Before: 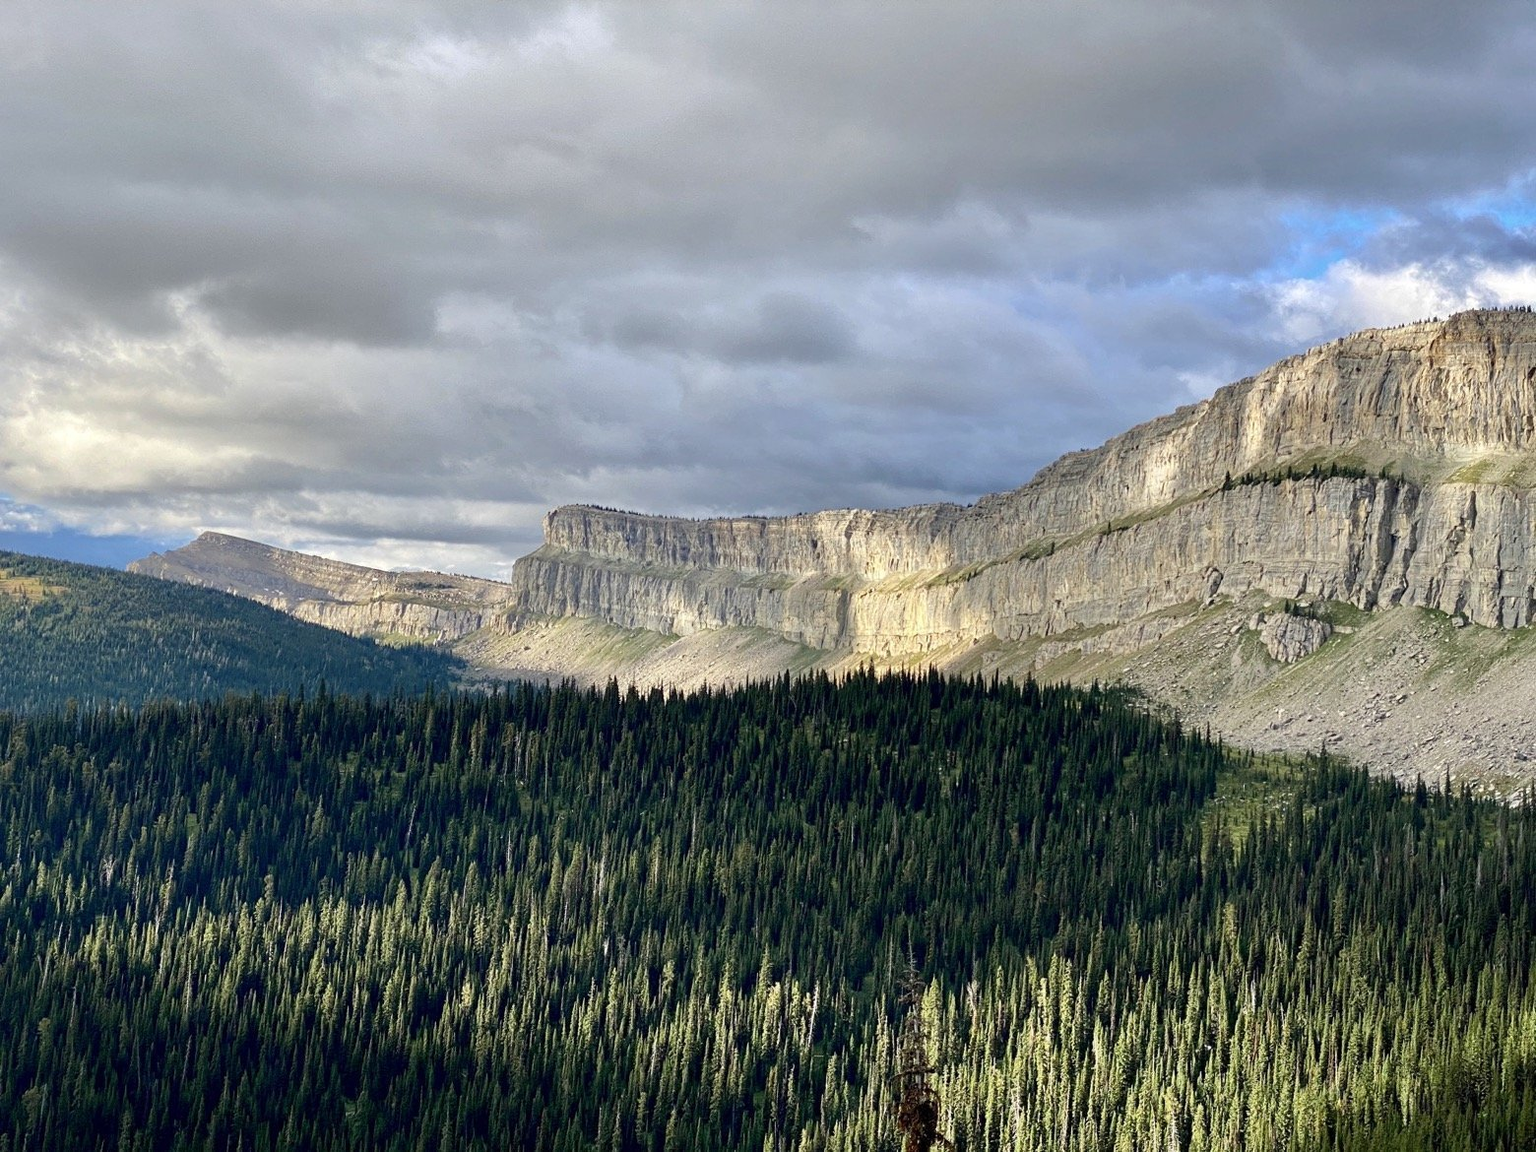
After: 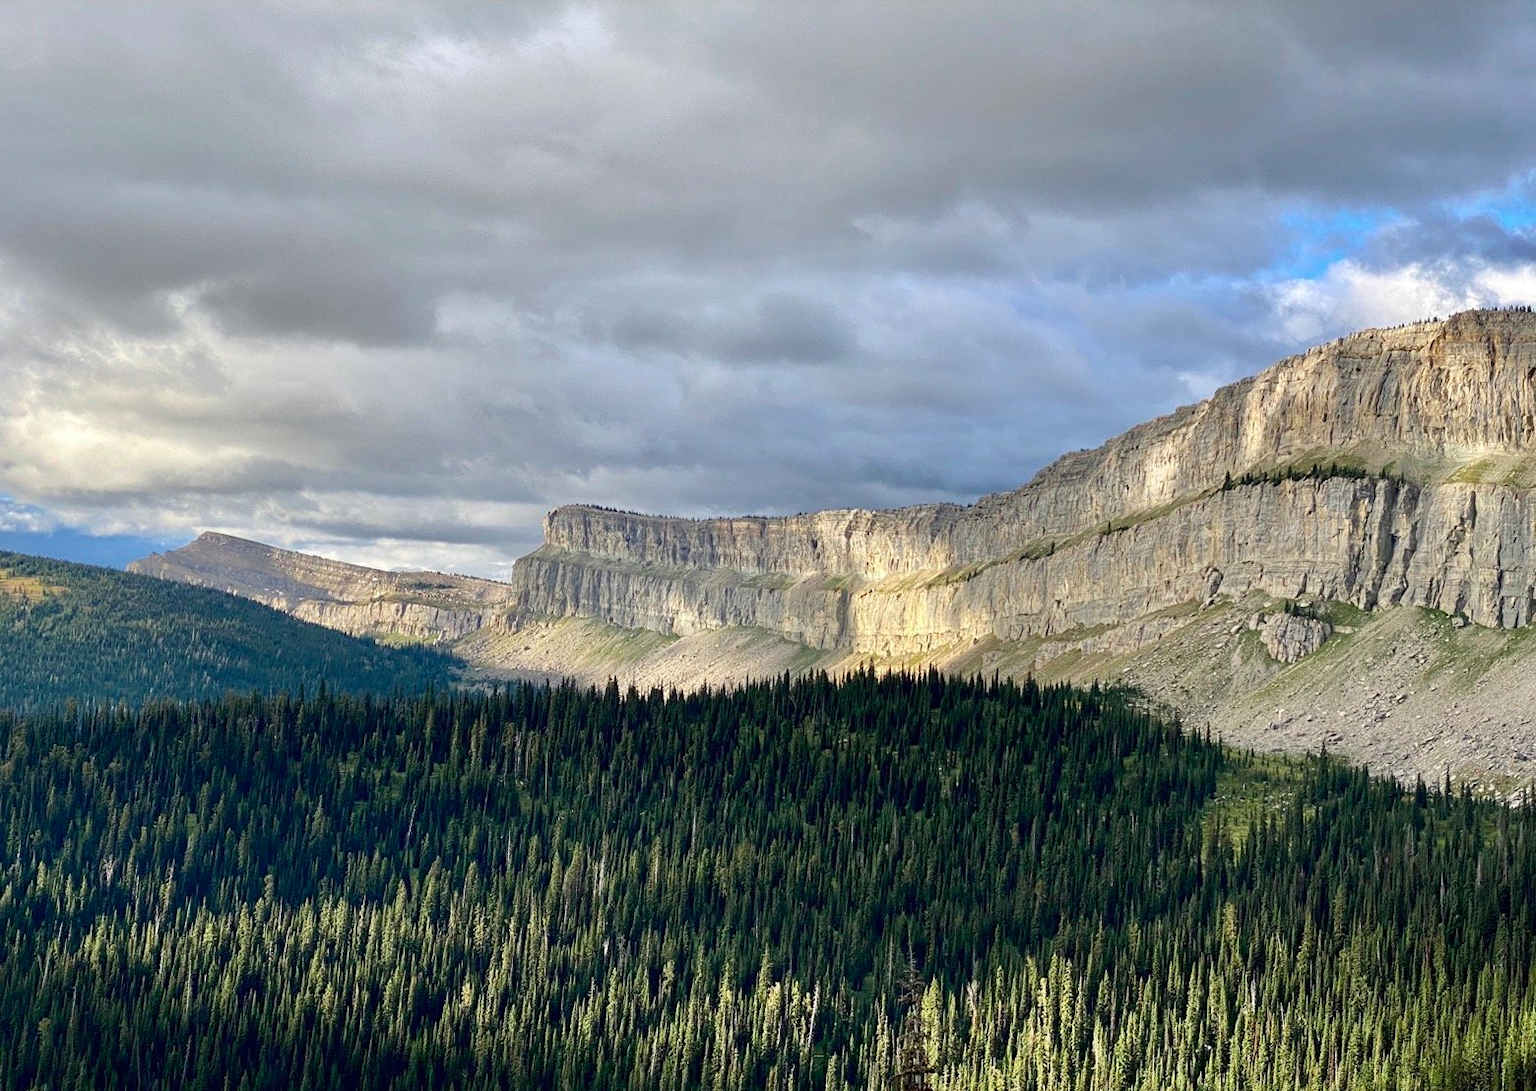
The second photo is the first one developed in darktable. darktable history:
crop and rotate: top 0.003%, bottom 5.181%
